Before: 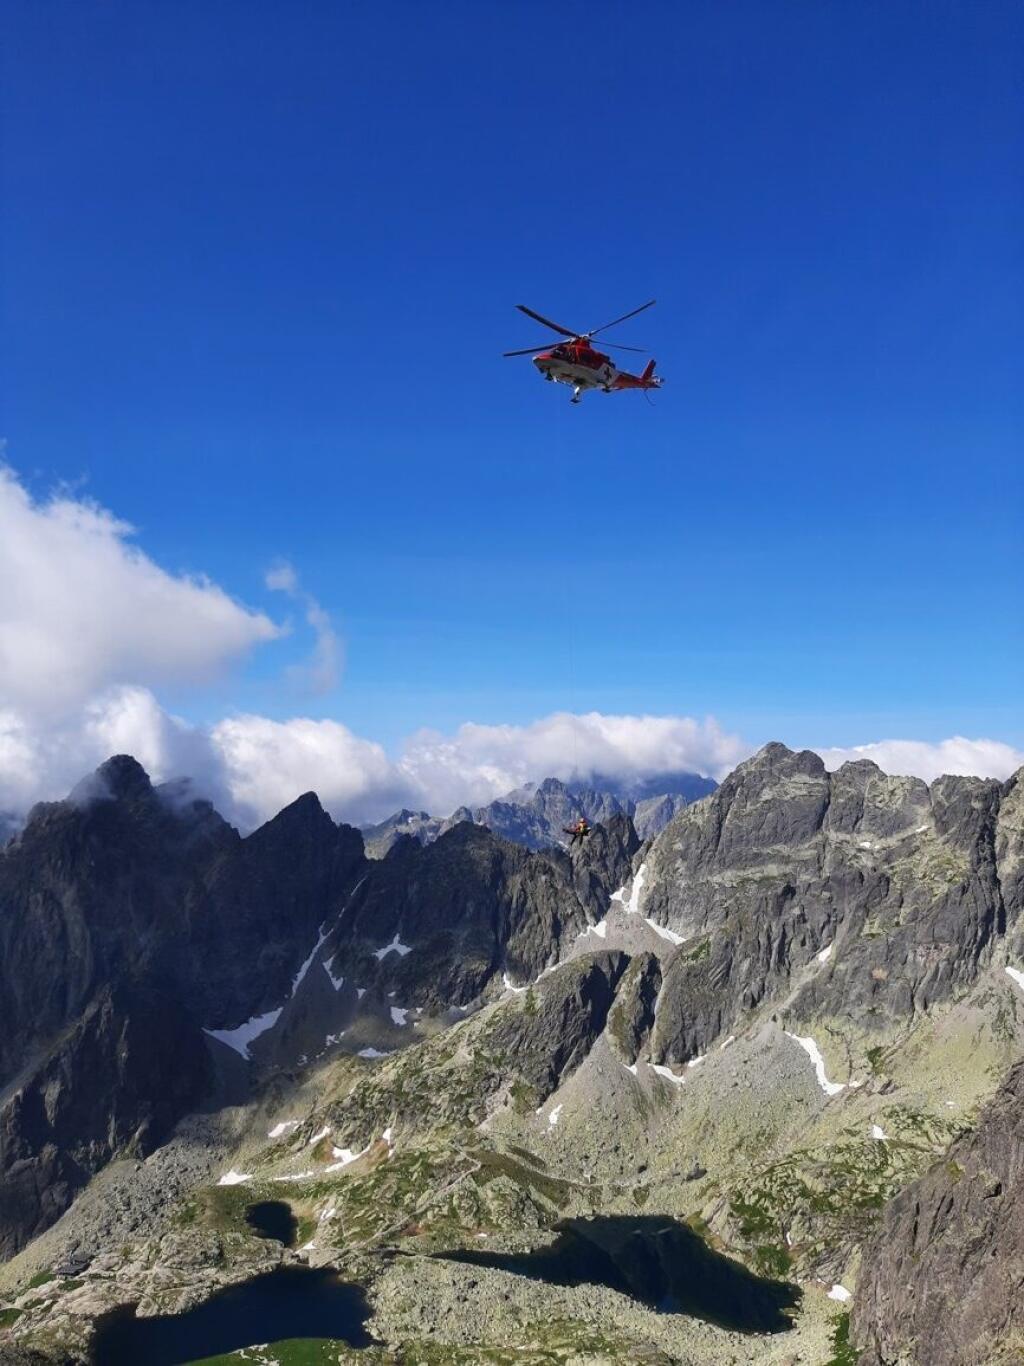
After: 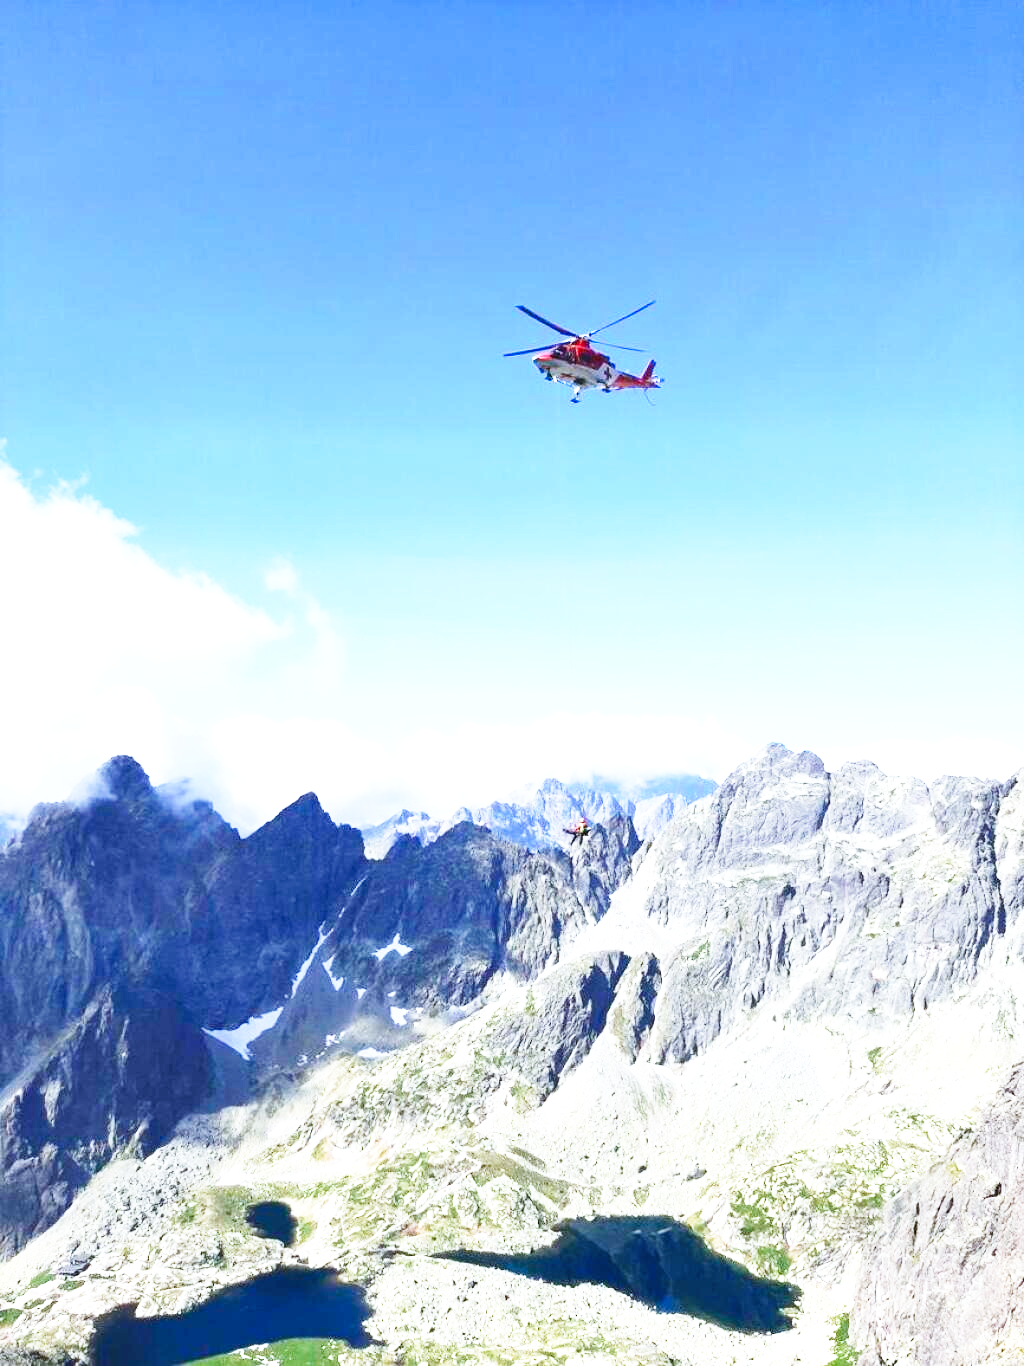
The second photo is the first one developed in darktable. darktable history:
color calibration: illuminant custom, x 0.368, y 0.373, temperature 4348.37 K, saturation algorithm version 1 (2020)
exposure: black level correction 0, exposure 1.44 EV, compensate highlight preservation false
base curve: curves: ch0 [(0, 0) (0.018, 0.026) (0.143, 0.37) (0.33, 0.731) (0.458, 0.853) (0.735, 0.965) (0.905, 0.986) (1, 1)], preserve colors none
